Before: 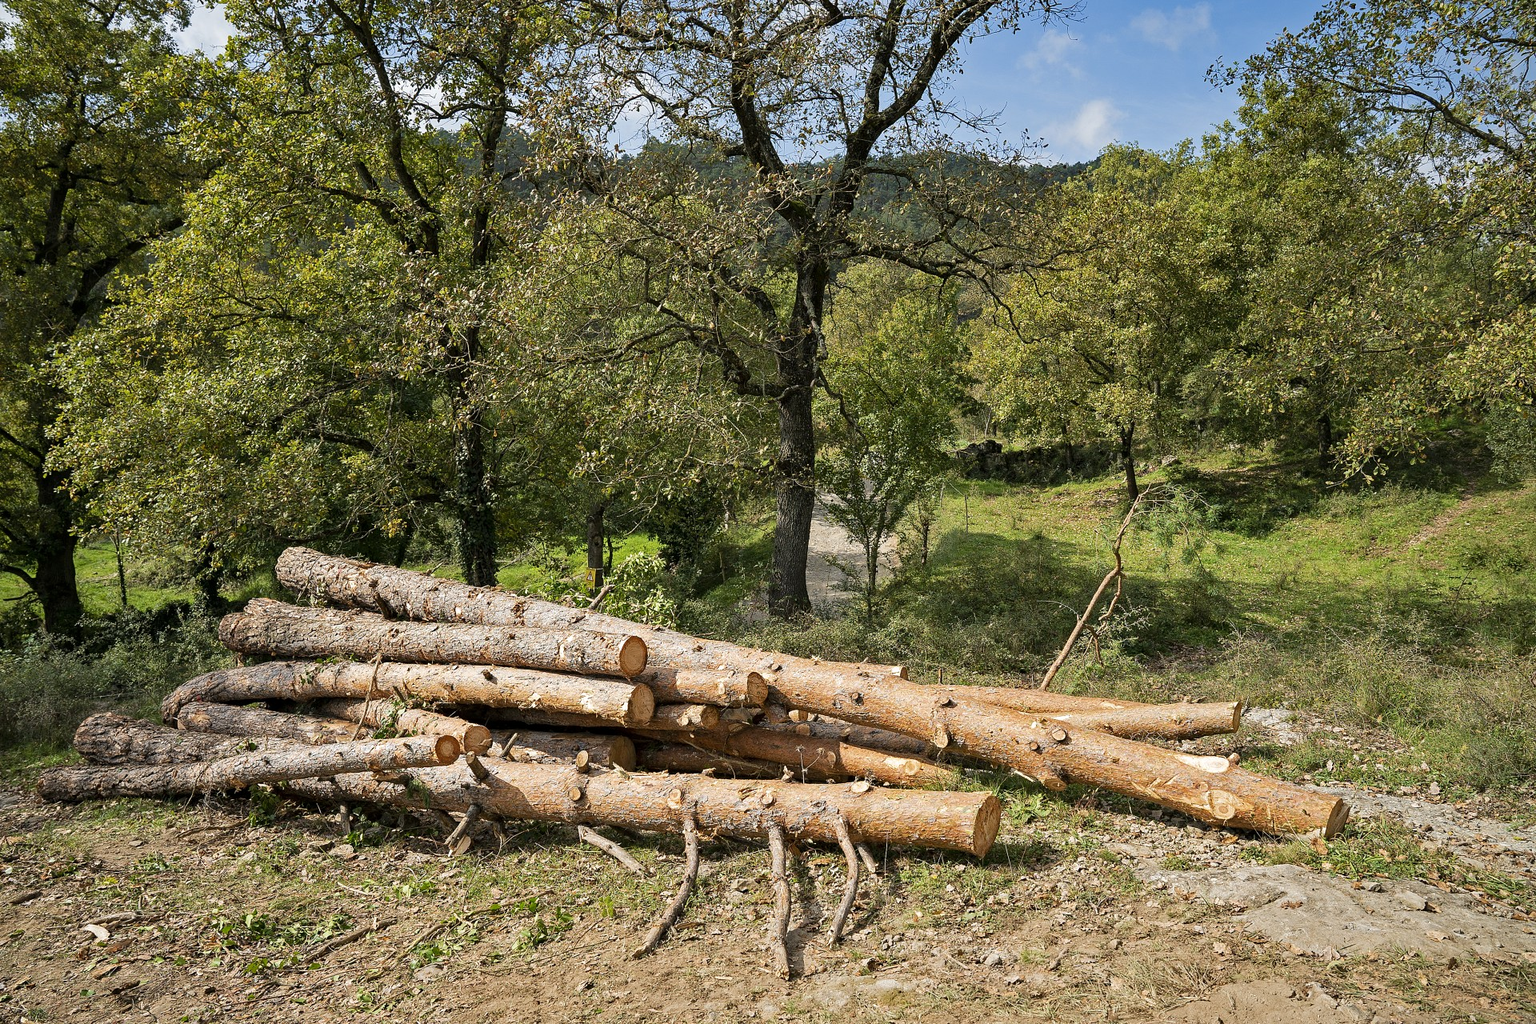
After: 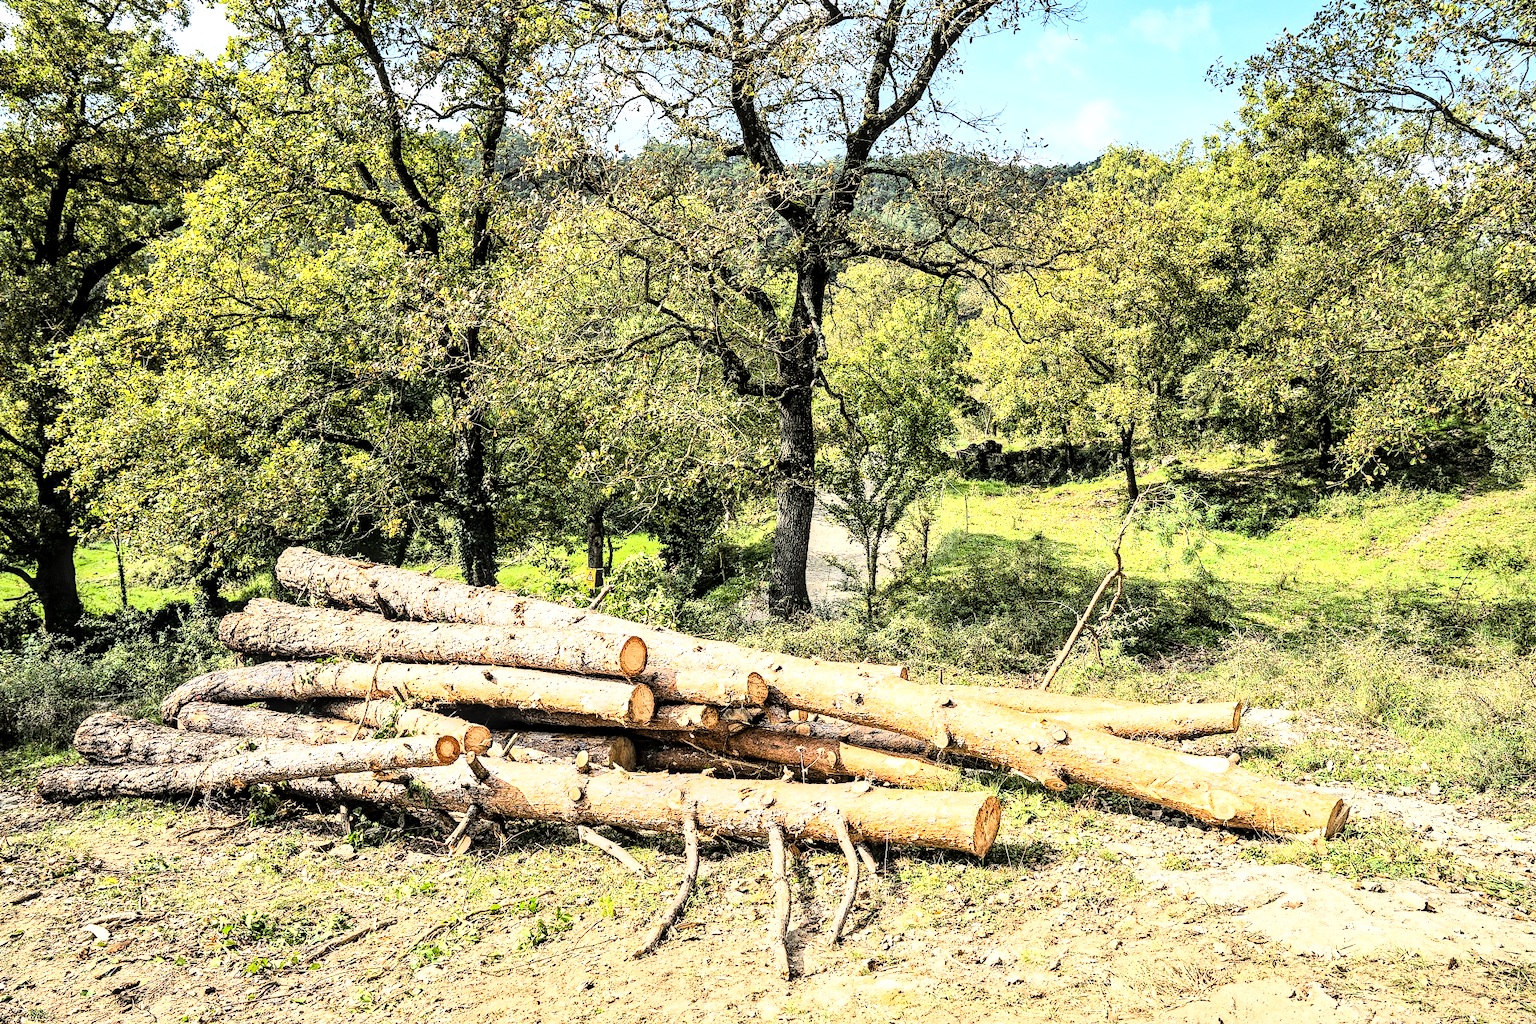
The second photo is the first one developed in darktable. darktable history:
local contrast: detail 150%
rgb curve: curves: ch0 [(0, 0) (0.21, 0.15) (0.24, 0.21) (0.5, 0.75) (0.75, 0.96) (0.89, 0.99) (1, 1)]; ch1 [(0, 0.02) (0.21, 0.13) (0.25, 0.2) (0.5, 0.67) (0.75, 0.9) (0.89, 0.97) (1, 1)]; ch2 [(0, 0.02) (0.21, 0.13) (0.25, 0.2) (0.5, 0.67) (0.75, 0.9) (0.89, 0.97) (1, 1)], compensate middle gray true
exposure: black level correction 0, exposure 0.7 EV, compensate exposure bias true, compensate highlight preservation false
